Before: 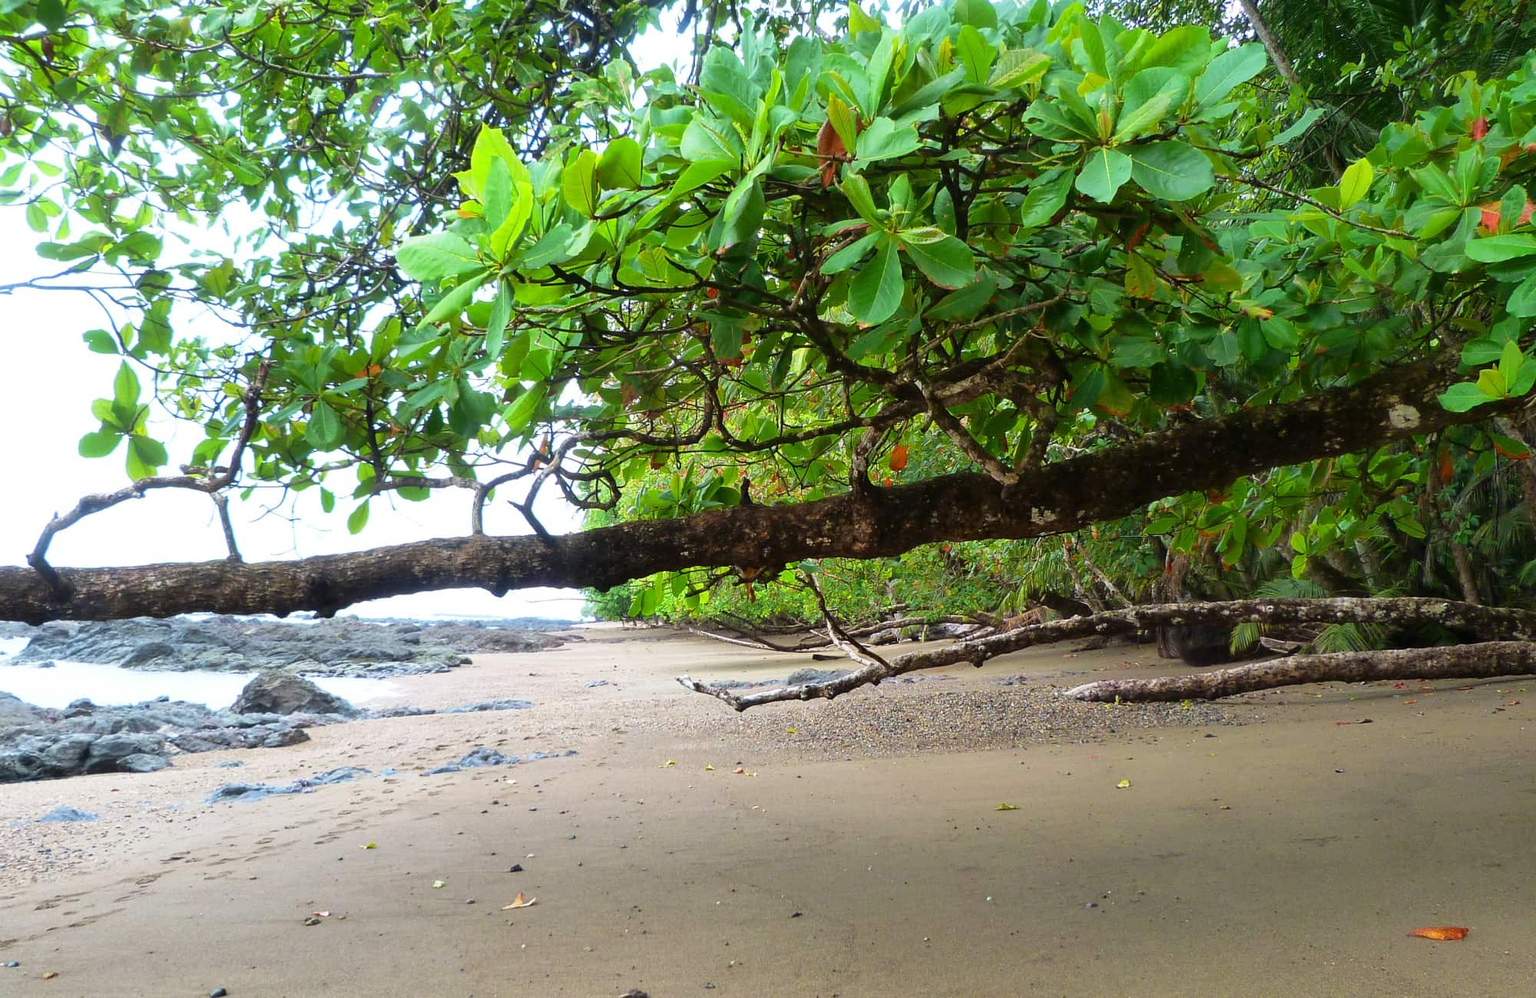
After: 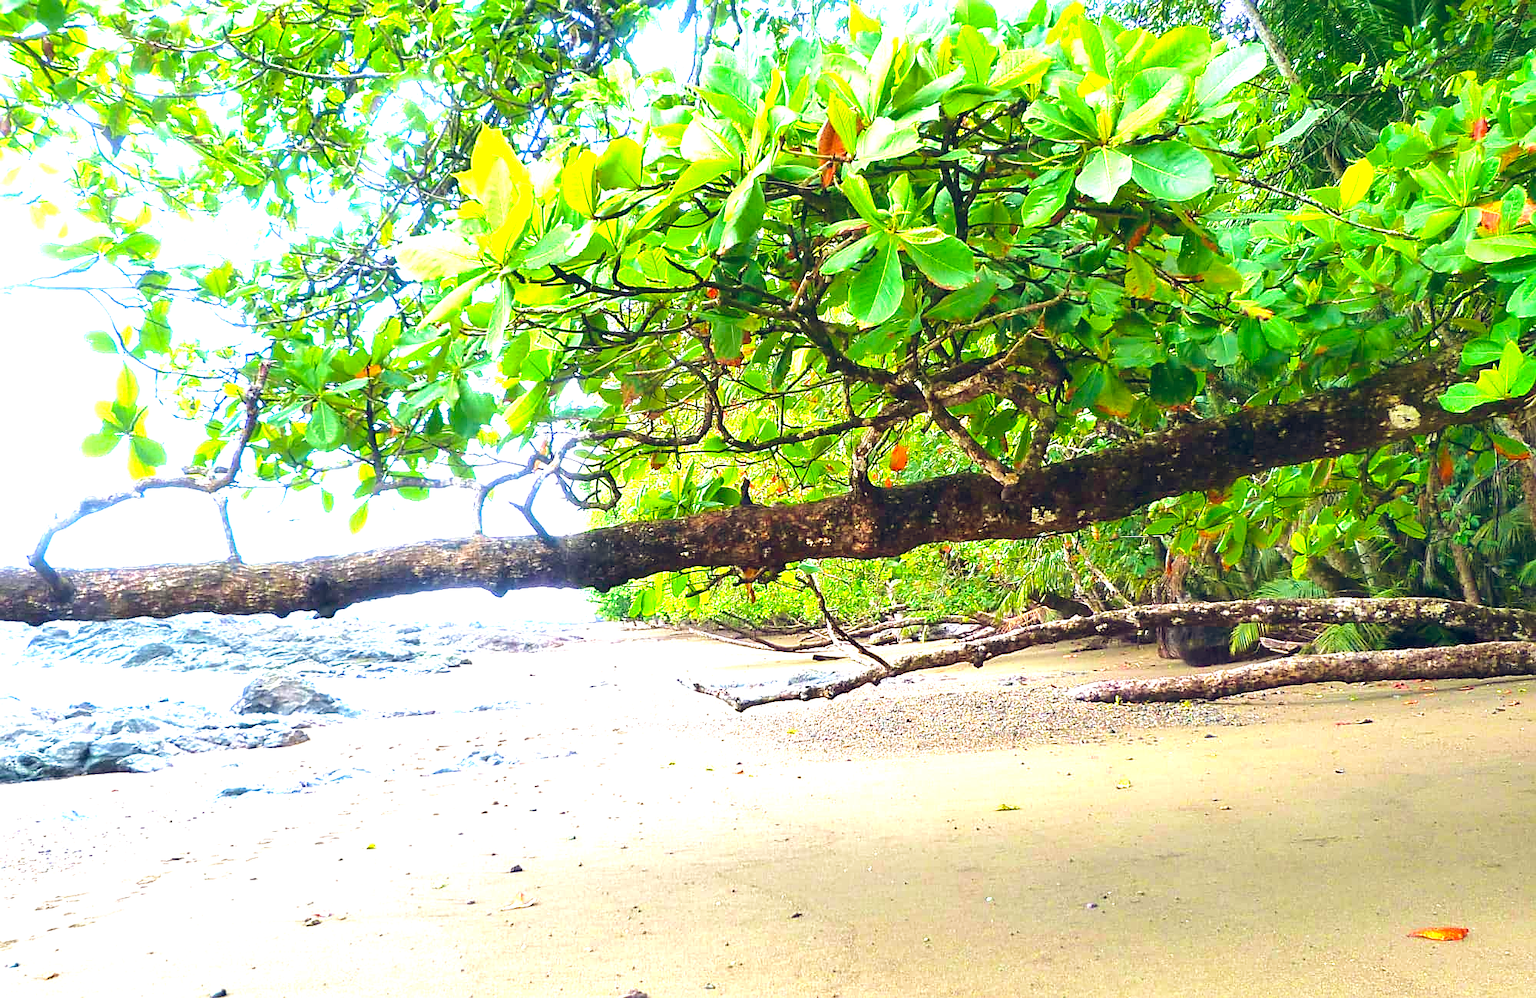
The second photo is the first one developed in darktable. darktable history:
velvia: on, module defaults
exposure: black level correction 0, exposure 1.701 EV, compensate highlight preservation false
sharpen: on, module defaults
color balance rgb: power › luminance -3.73%, power › hue 143.5°, global offset › chroma 0.146%, global offset › hue 254.3°, perceptual saturation grading › global saturation 25.225%, perceptual brilliance grading › mid-tones 9.599%, perceptual brilliance grading › shadows 15.852%
